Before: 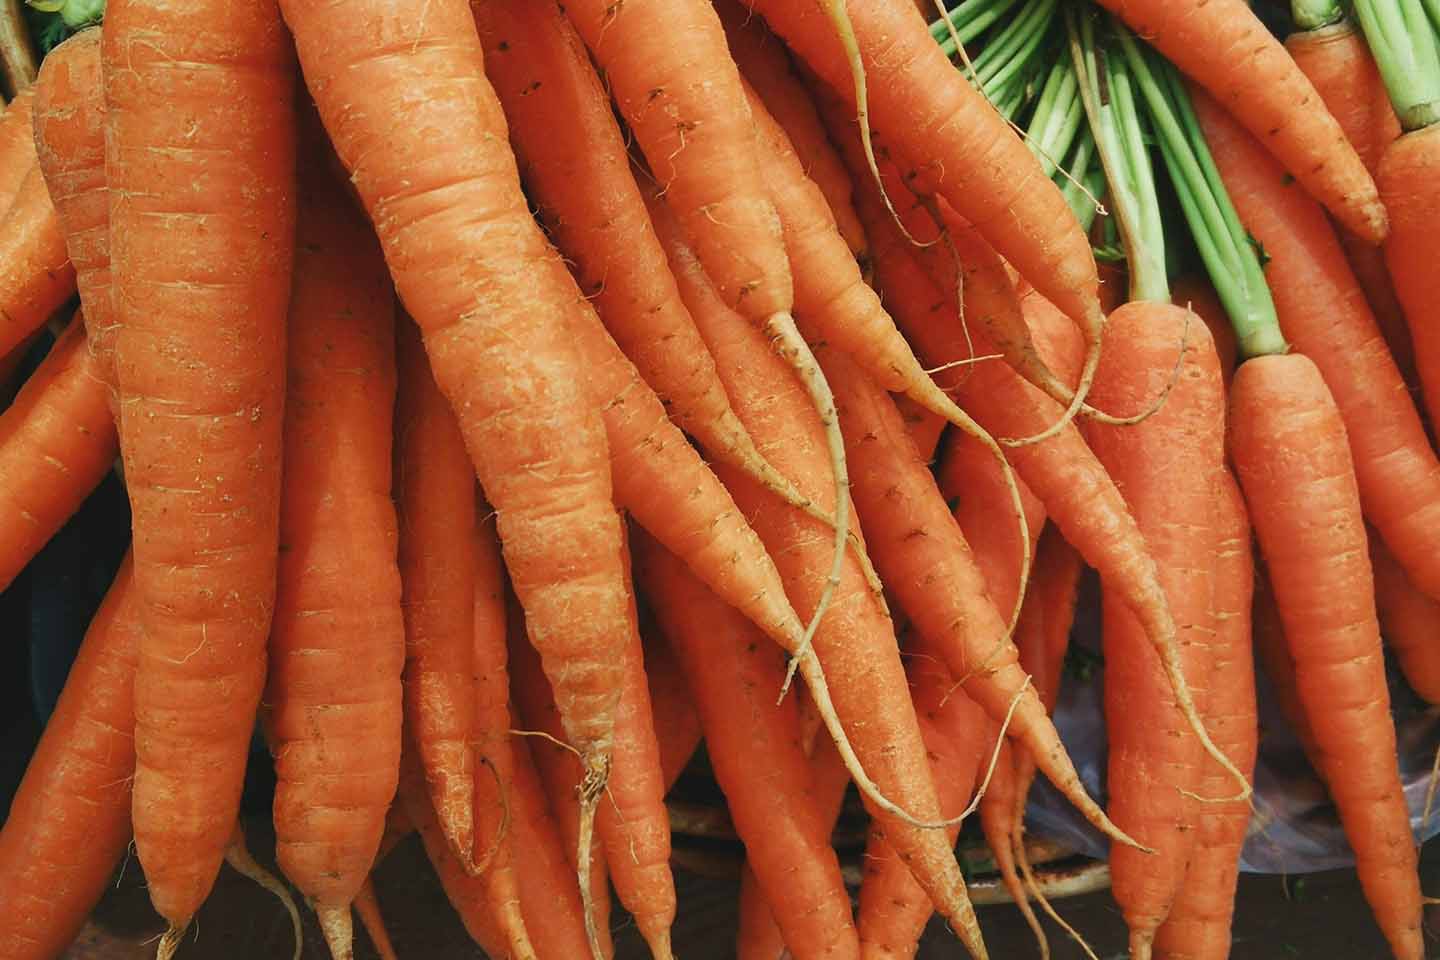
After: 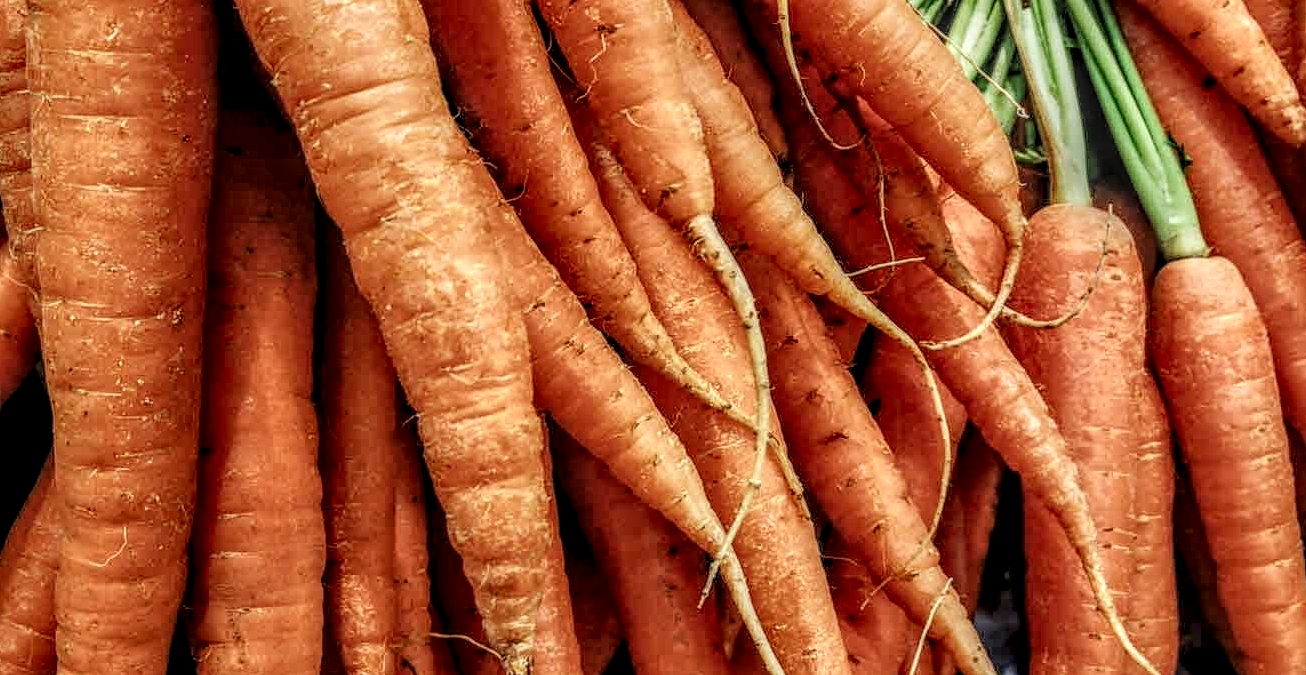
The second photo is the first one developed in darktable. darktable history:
local contrast: highlights 5%, shadows 2%, detail 300%, midtone range 0.302
crop: left 5.547%, top 10.196%, right 3.739%, bottom 19.391%
filmic rgb: middle gray luminance 28.89%, black relative exposure -10.25 EV, white relative exposure 5.48 EV, target black luminance 0%, hardness 3.91, latitude 2.67%, contrast 1.129, highlights saturation mix 5.19%, shadows ↔ highlights balance 15.94%, iterations of high-quality reconstruction 0
